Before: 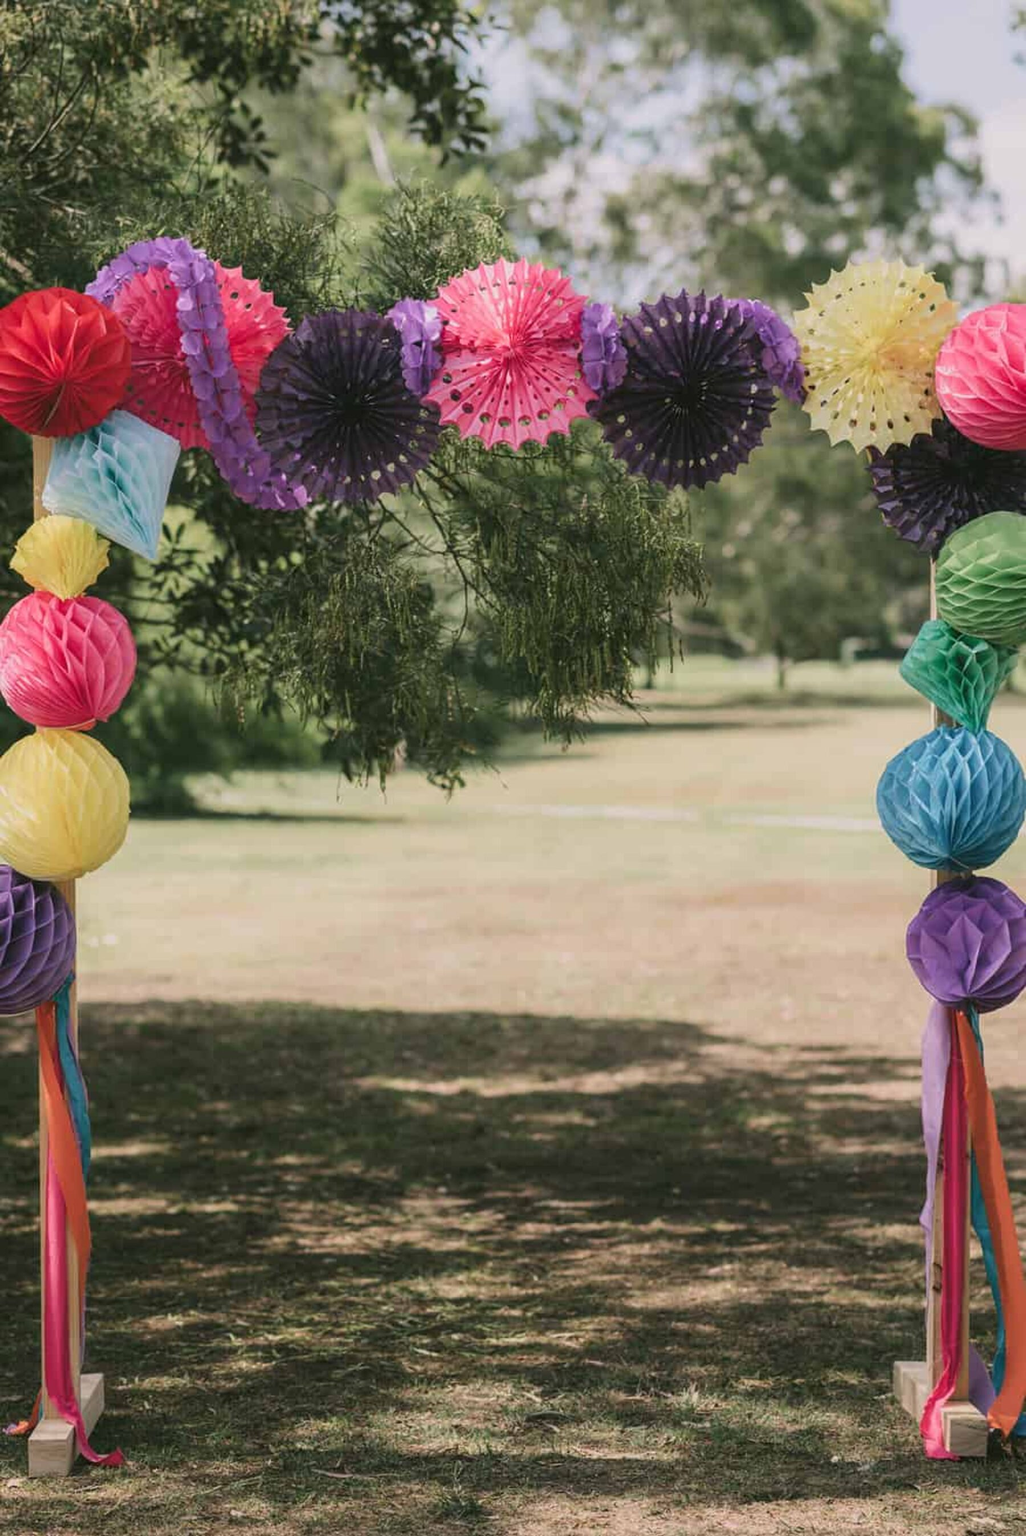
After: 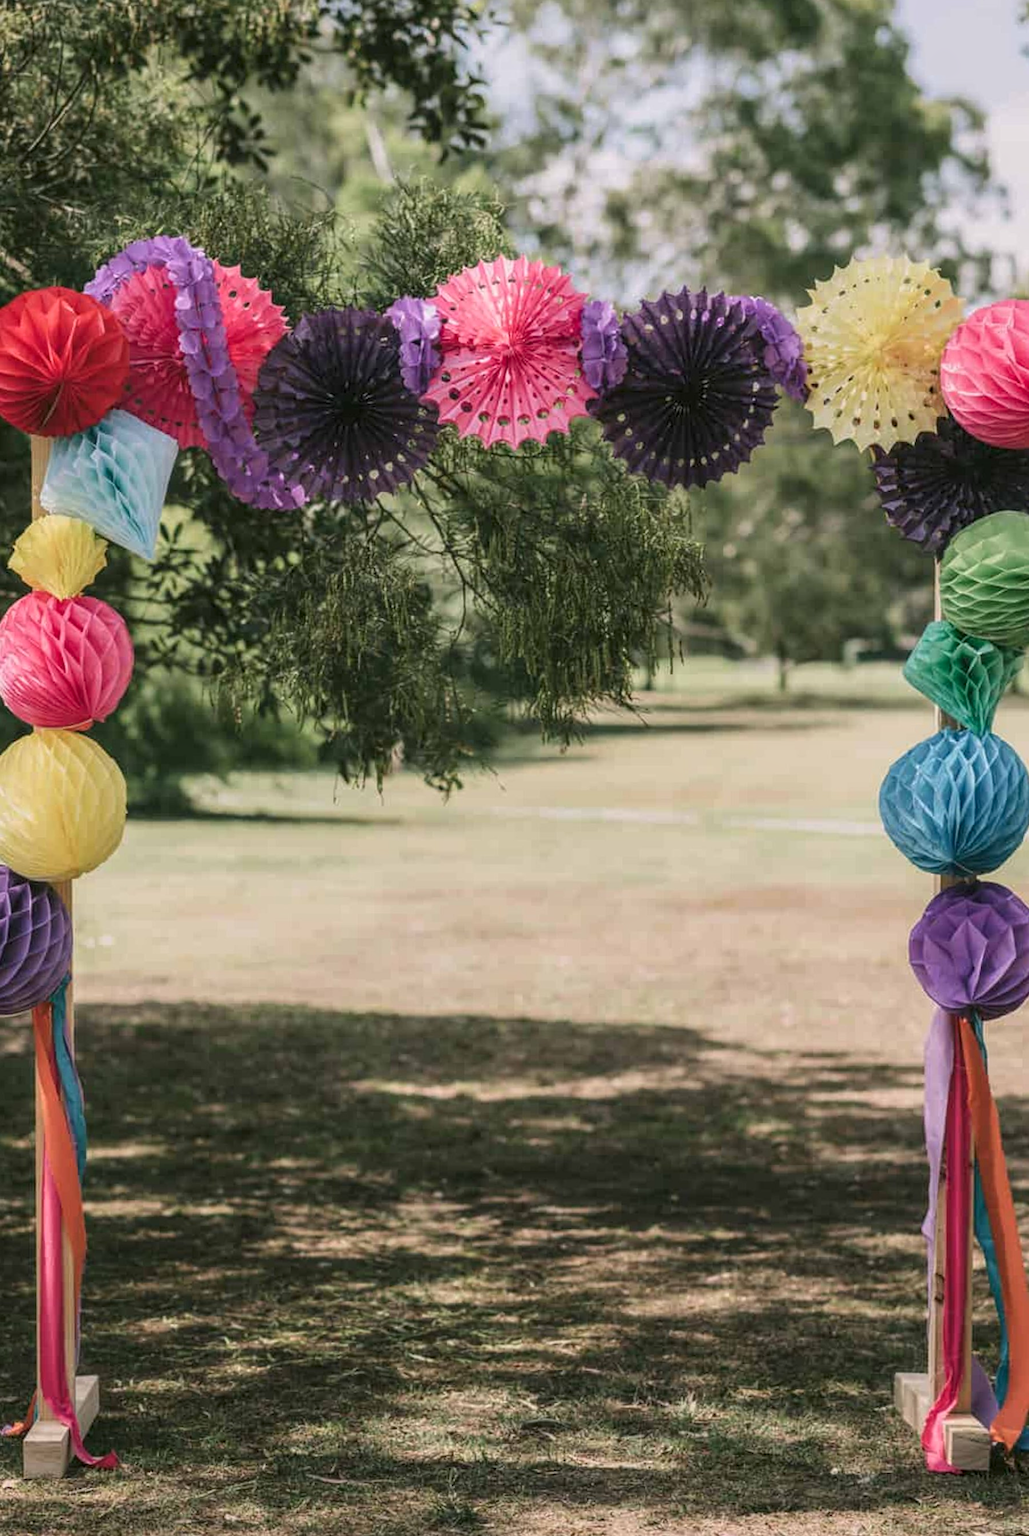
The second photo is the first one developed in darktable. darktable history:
local contrast: on, module defaults
rotate and perspective: rotation 0.192°, lens shift (horizontal) -0.015, crop left 0.005, crop right 0.996, crop top 0.006, crop bottom 0.99
